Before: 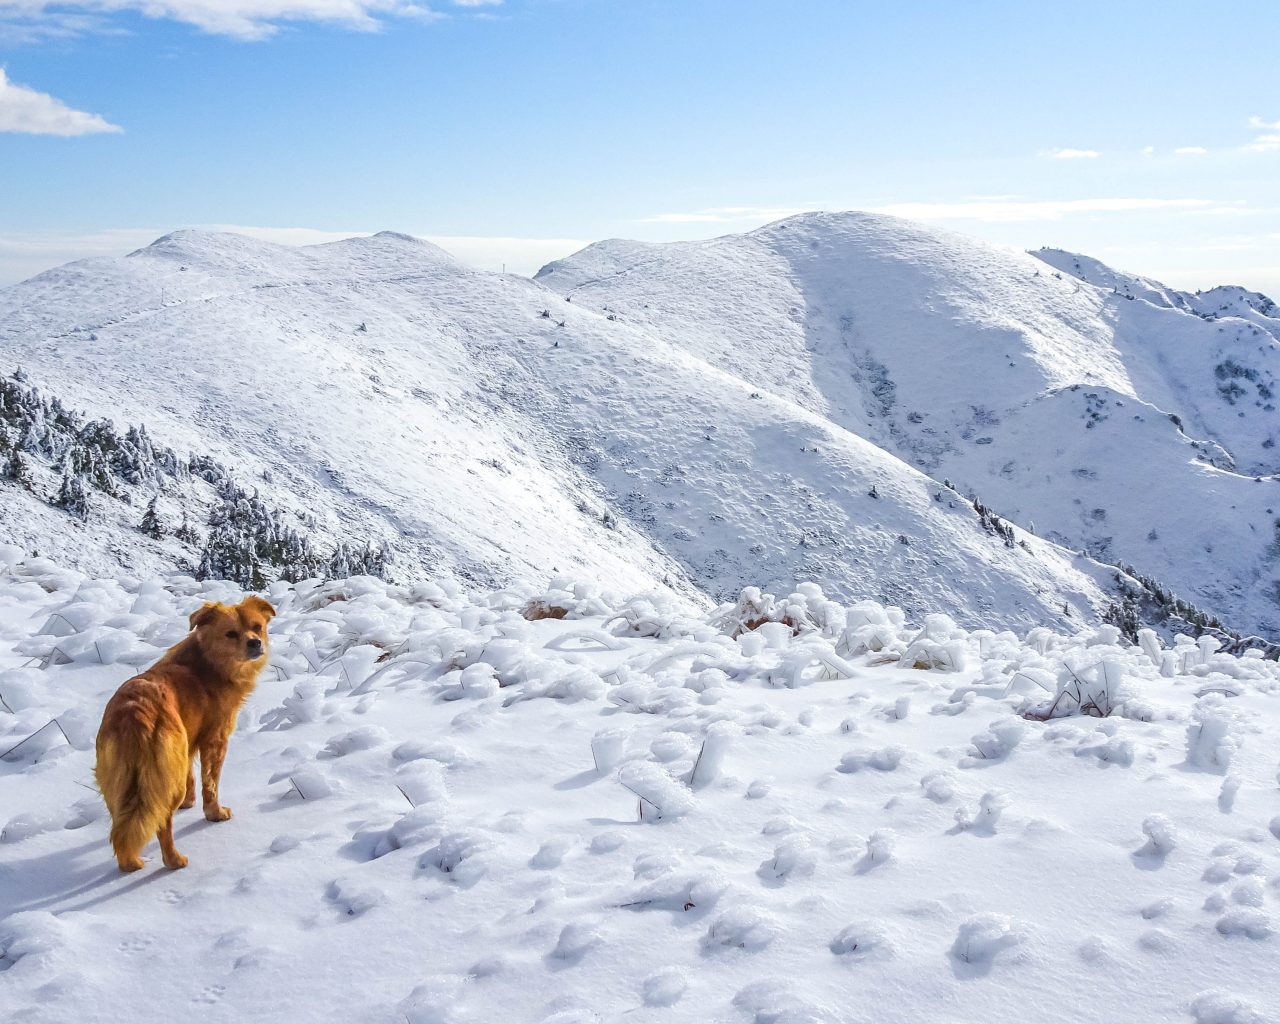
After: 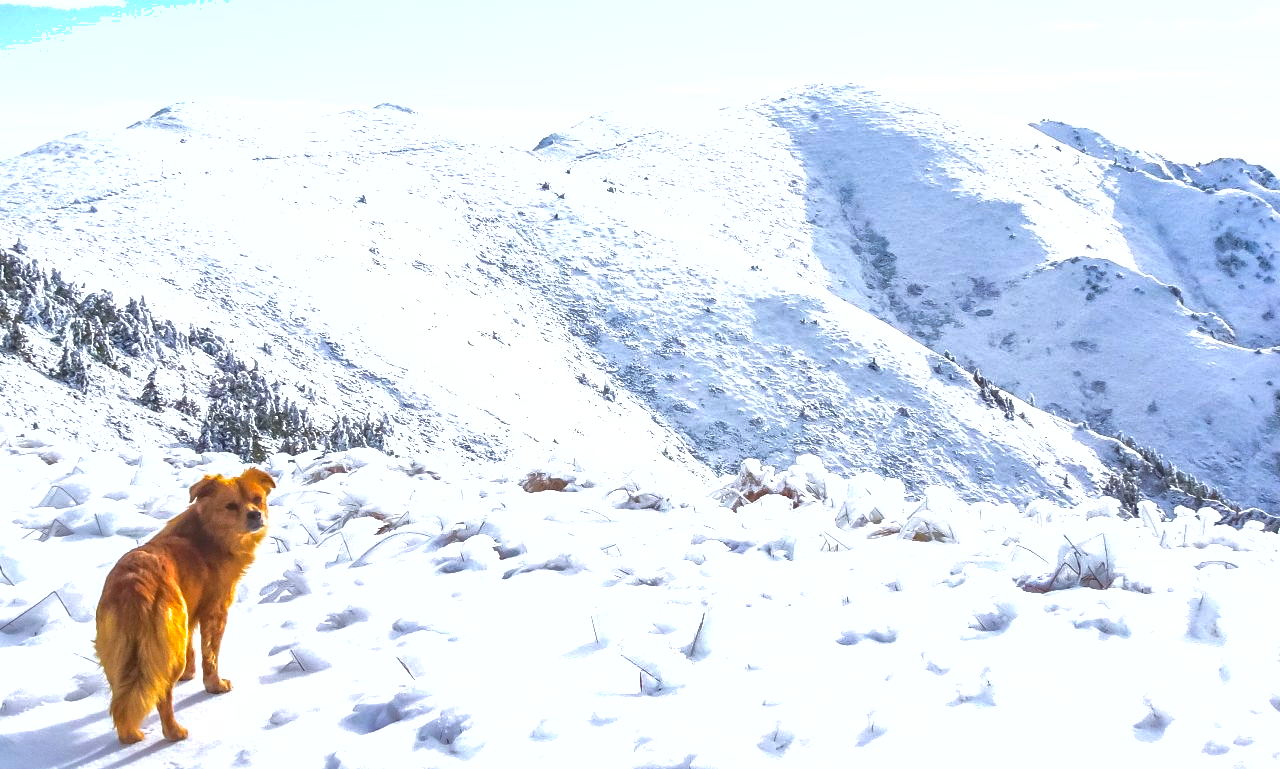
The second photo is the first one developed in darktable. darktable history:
crop and rotate: top 12.557%, bottom 12.322%
shadows and highlights: on, module defaults
exposure: black level correction 0, exposure 0.948 EV, compensate highlight preservation false
